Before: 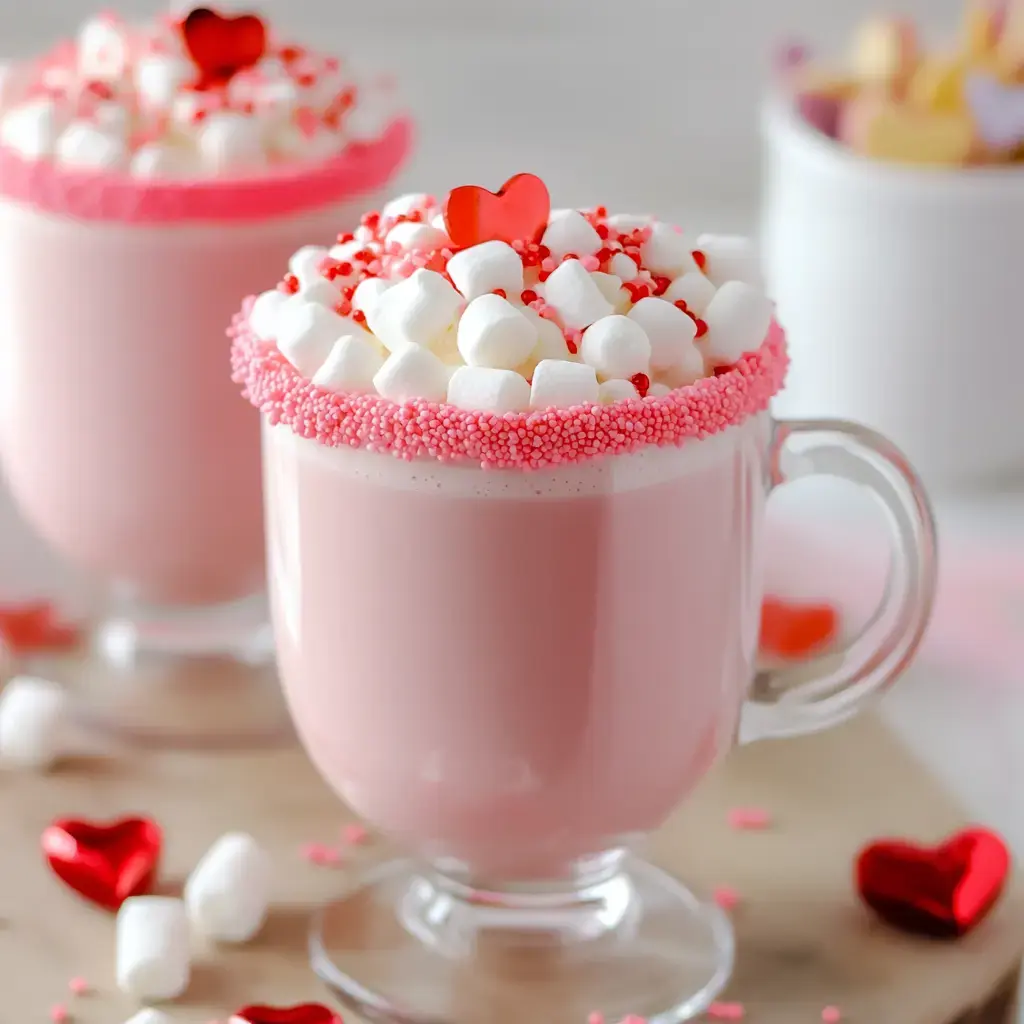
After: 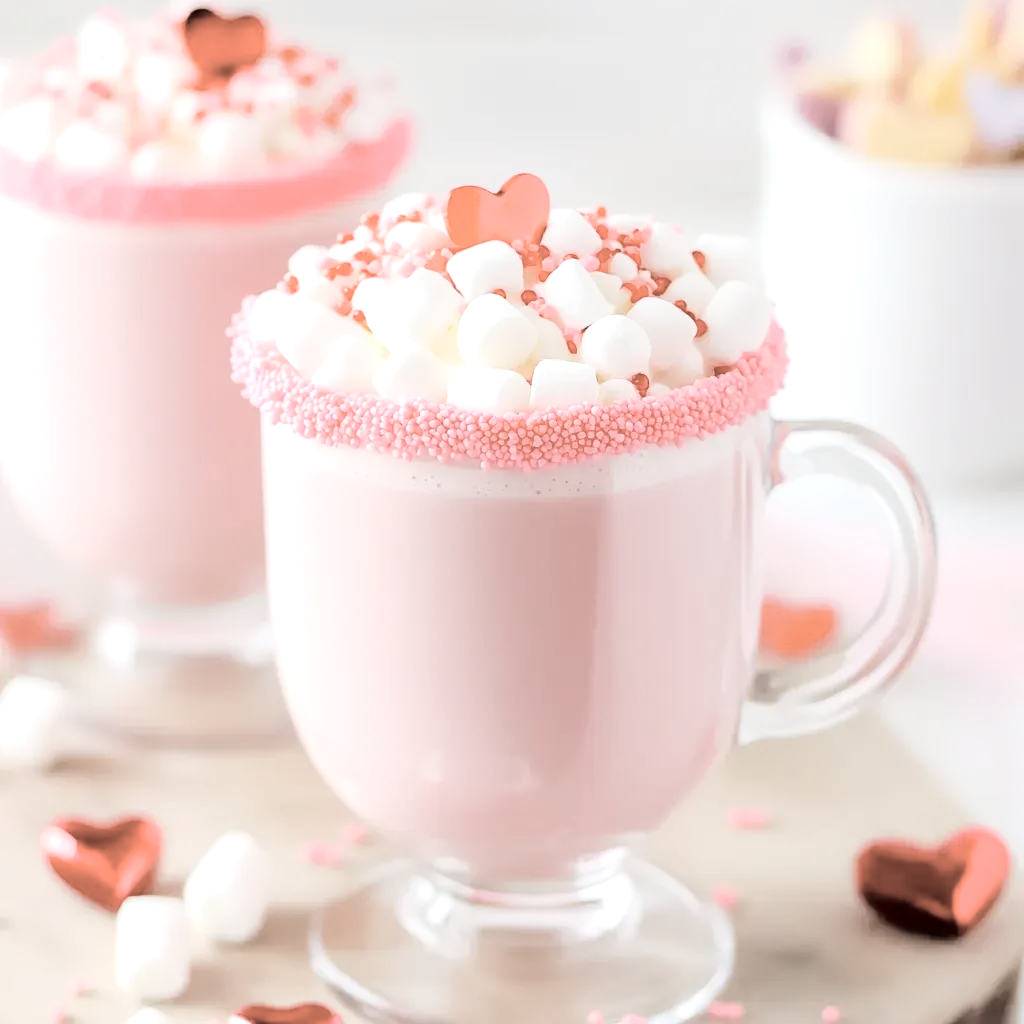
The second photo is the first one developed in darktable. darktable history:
contrast brightness saturation: brightness 0.186, saturation -0.489
tone curve: curves: ch0 [(0, 0) (0.003, 0) (0.011, 0.001) (0.025, 0.003) (0.044, 0.005) (0.069, 0.013) (0.1, 0.024) (0.136, 0.04) (0.177, 0.087) (0.224, 0.148) (0.277, 0.238) (0.335, 0.335) (0.399, 0.43) (0.468, 0.524) (0.543, 0.621) (0.623, 0.712) (0.709, 0.788) (0.801, 0.867) (0.898, 0.947) (1, 1)], color space Lab, independent channels, preserve colors none
exposure: black level correction 0.001, exposure 0.498 EV, compensate highlight preservation false
